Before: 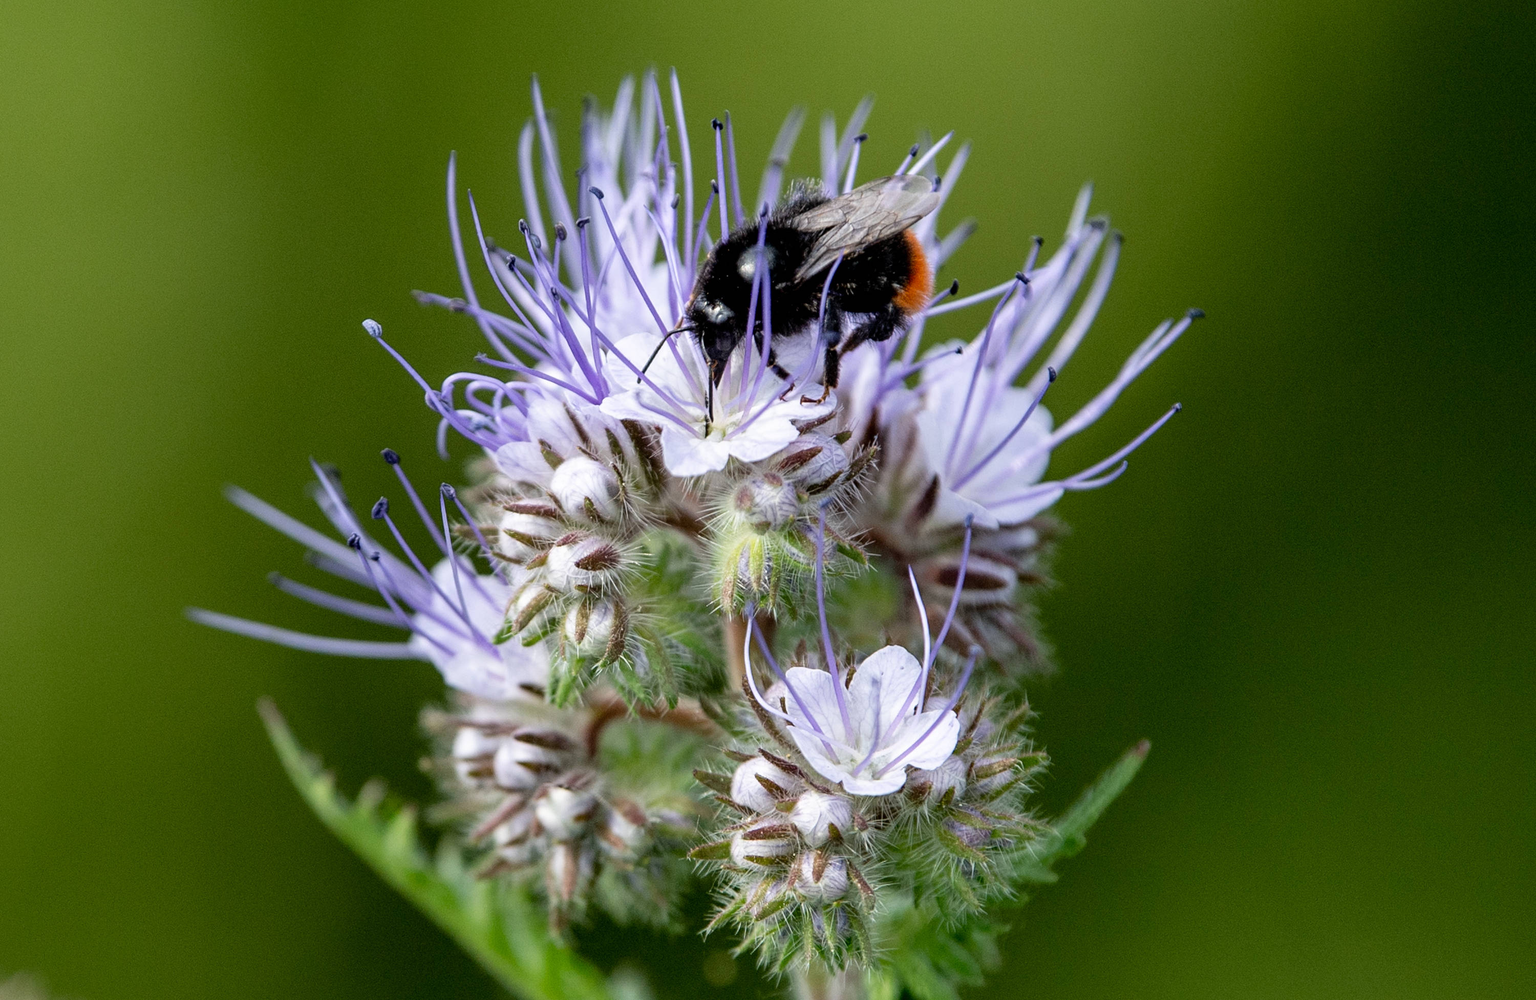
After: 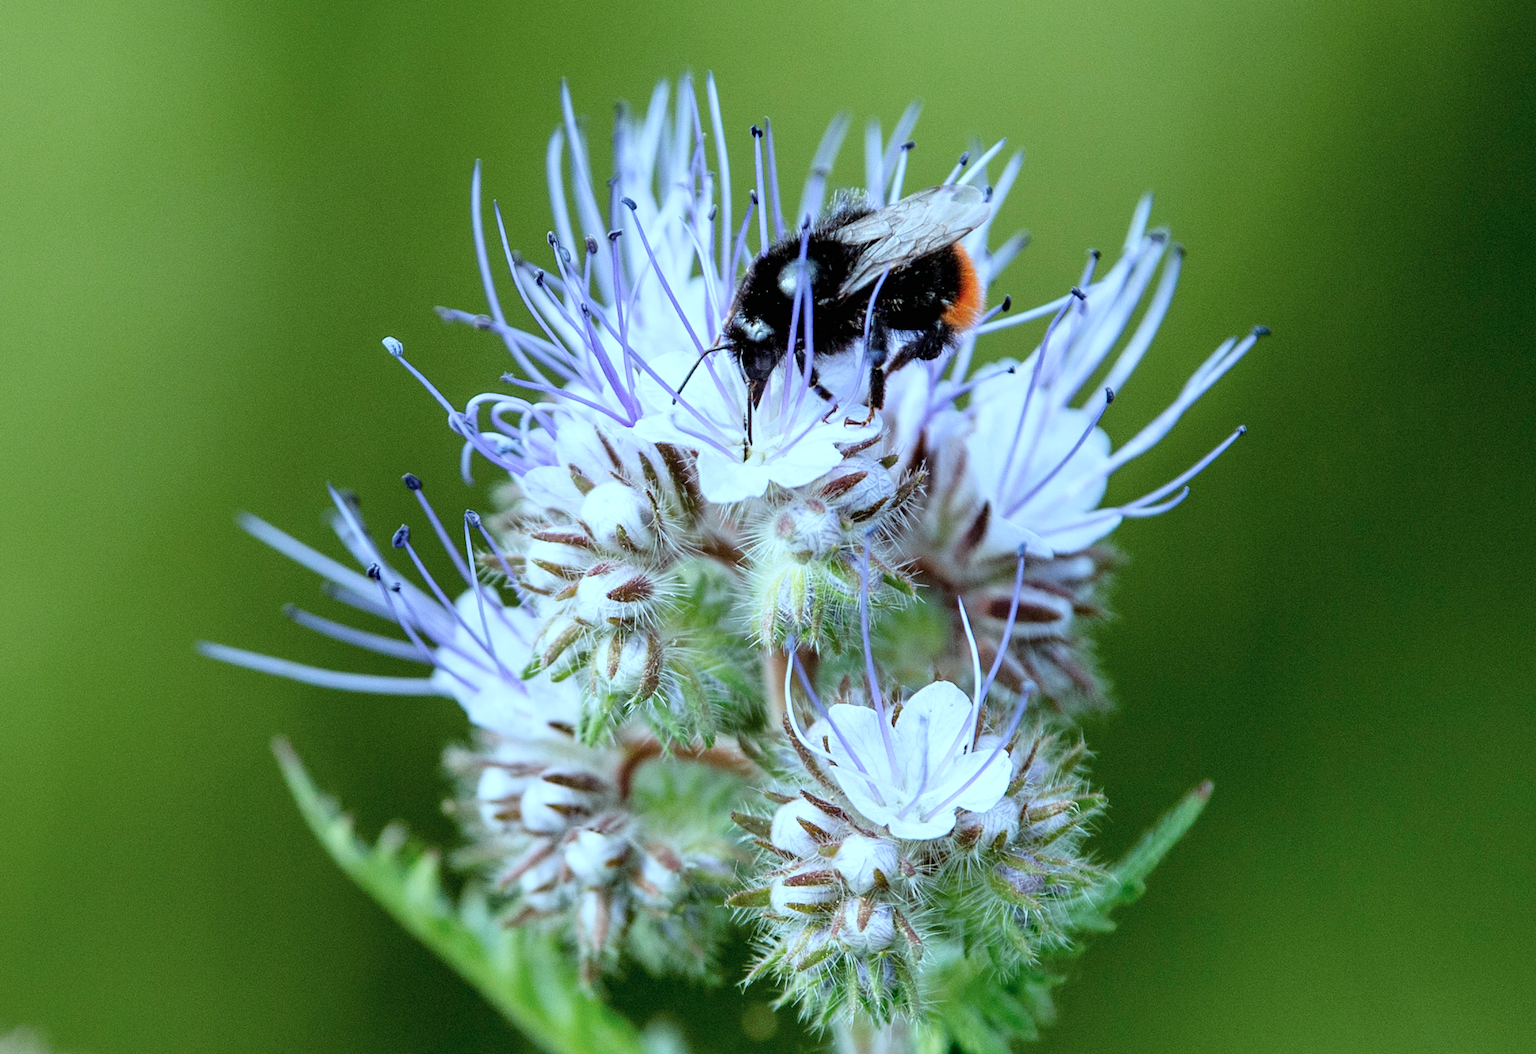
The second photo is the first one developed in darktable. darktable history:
crop and rotate: right 5.167%
color correction: highlights a* -10.69, highlights b* -19.19
base curve: curves: ch0 [(0, 0) (0.204, 0.334) (0.55, 0.733) (1, 1)], preserve colors none
